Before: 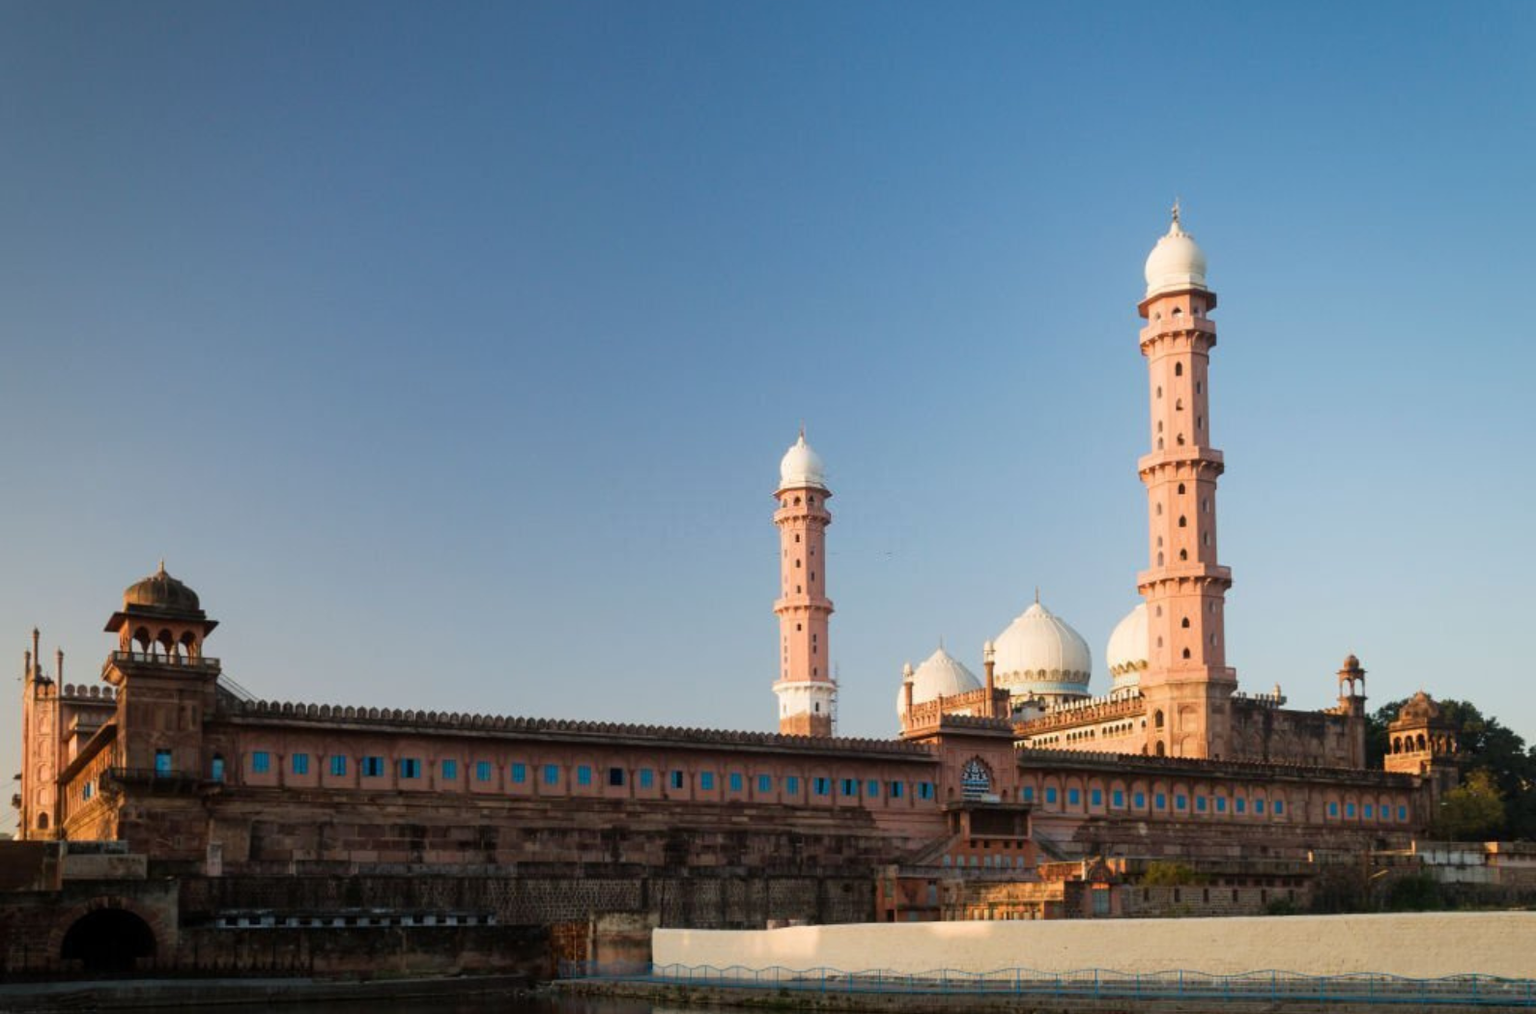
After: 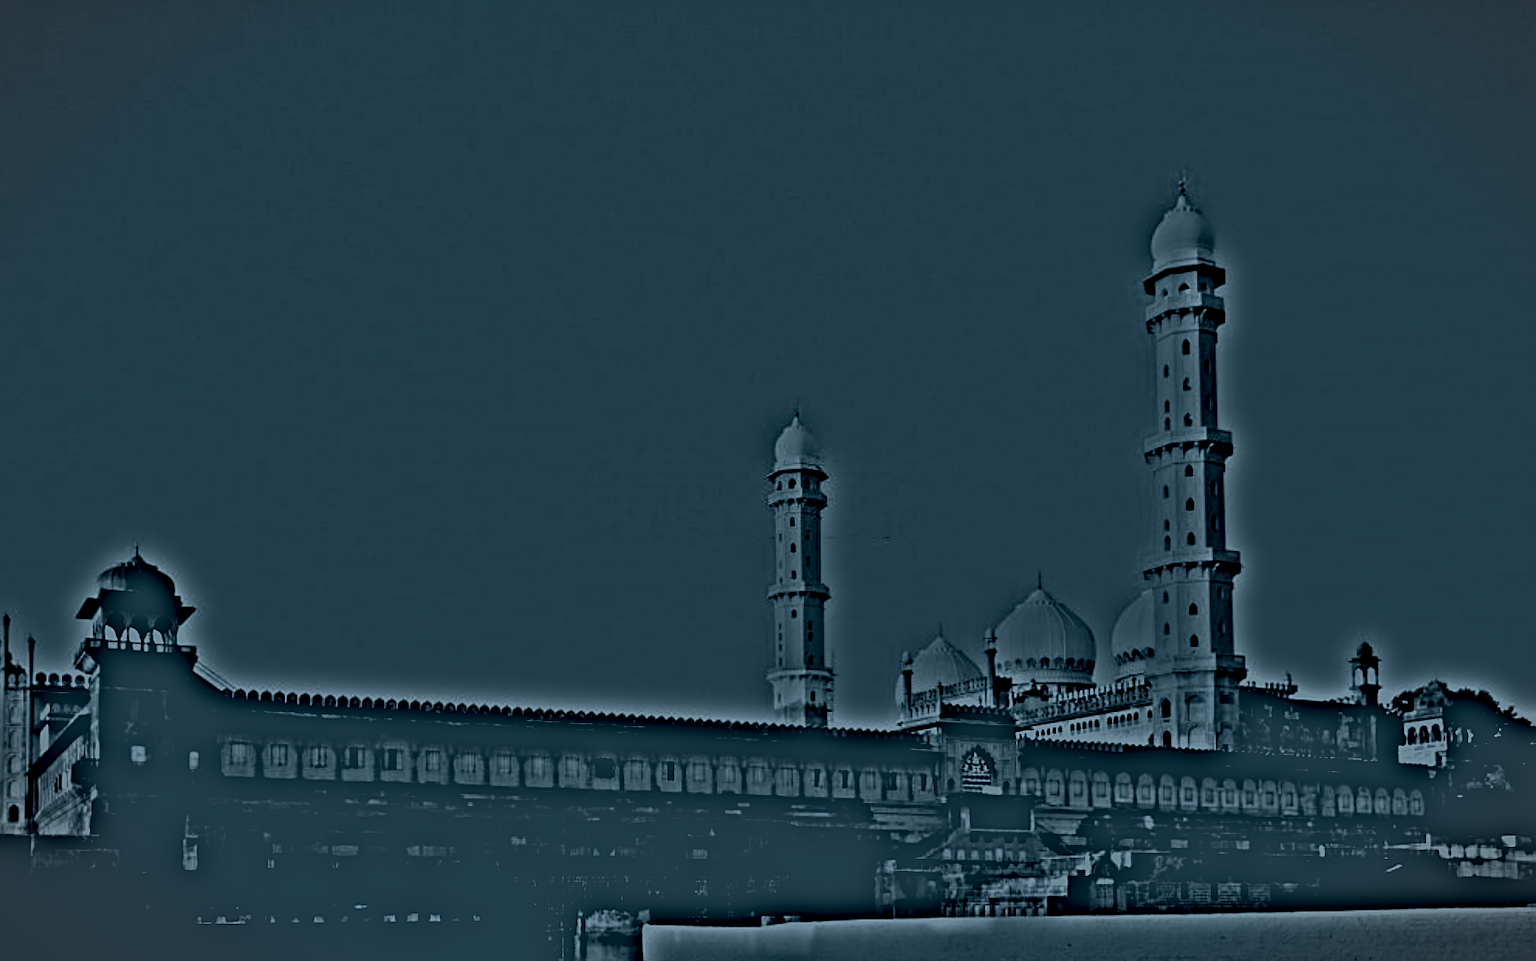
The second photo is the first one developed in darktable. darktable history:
sharpen: on, module defaults
color calibration: output gray [0.18, 0.41, 0.41, 0], gray › normalize channels true, illuminant same as pipeline (D50), adaptation XYZ, x 0.346, y 0.359, gamut compression 0
vignetting: fall-off start 100%, brightness -0.282, width/height ratio 1.31
colorize: hue 194.4°, saturation 29%, source mix 61.75%, lightness 3.98%, version 1
exposure: black level correction 0.046, exposure -0.228 EV, compensate highlight preservation false
crop: left 1.964%, top 3.251%, right 1.122%, bottom 4.933%
highpass: sharpness 49.79%, contrast boost 49.79%
